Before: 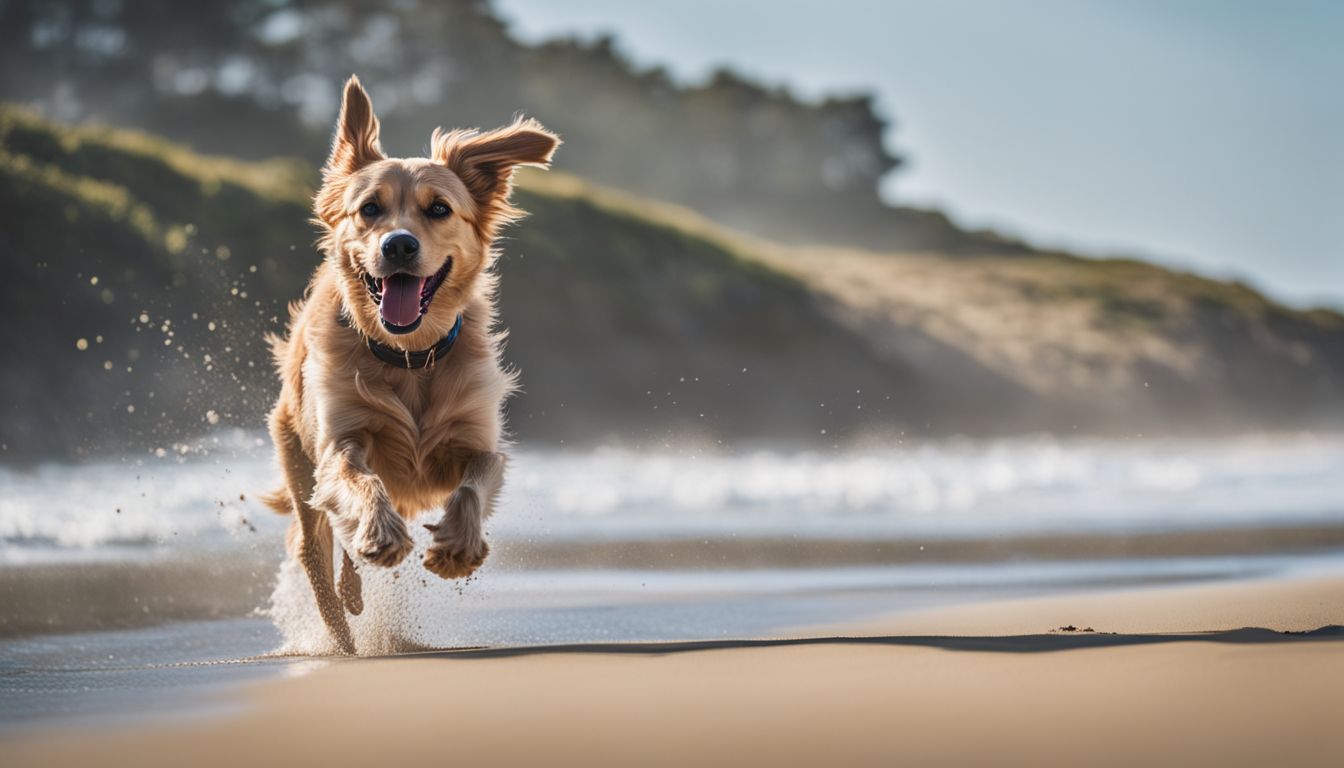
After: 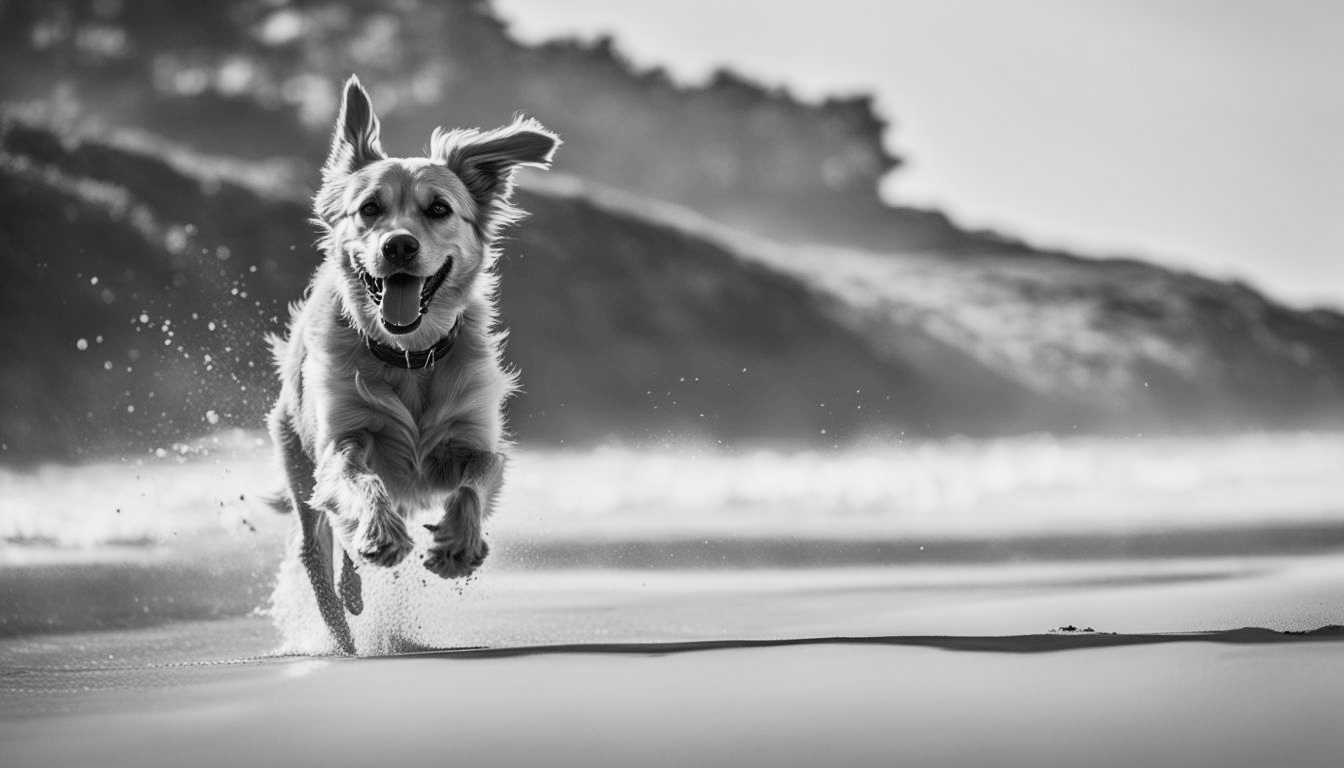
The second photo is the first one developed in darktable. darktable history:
tone curve: curves: ch0 [(0, 0.013) (0.054, 0.018) (0.205, 0.191) (0.289, 0.292) (0.39, 0.424) (0.493, 0.551) (0.647, 0.752) (0.796, 0.887) (1, 0.998)]; ch1 [(0, 0) (0.371, 0.339) (0.477, 0.452) (0.494, 0.495) (0.501, 0.501) (0.51, 0.516) (0.54, 0.557) (0.572, 0.605) (0.625, 0.687) (0.774, 0.841) (1, 1)]; ch2 [(0, 0) (0.32, 0.281) (0.403, 0.399) (0.441, 0.428) (0.47, 0.469) (0.498, 0.496) (0.524, 0.543) (0.551, 0.579) (0.633, 0.665) (0.7, 0.711) (1, 1)], color space Lab, independent channels, preserve colors none
color calibration: output gray [0.18, 0.41, 0.41, 0], gray › normalize channels true, illuminant same as pipeline (D50), adaptation XYZ, x 0.346, y 0.359, gamut compression 0
